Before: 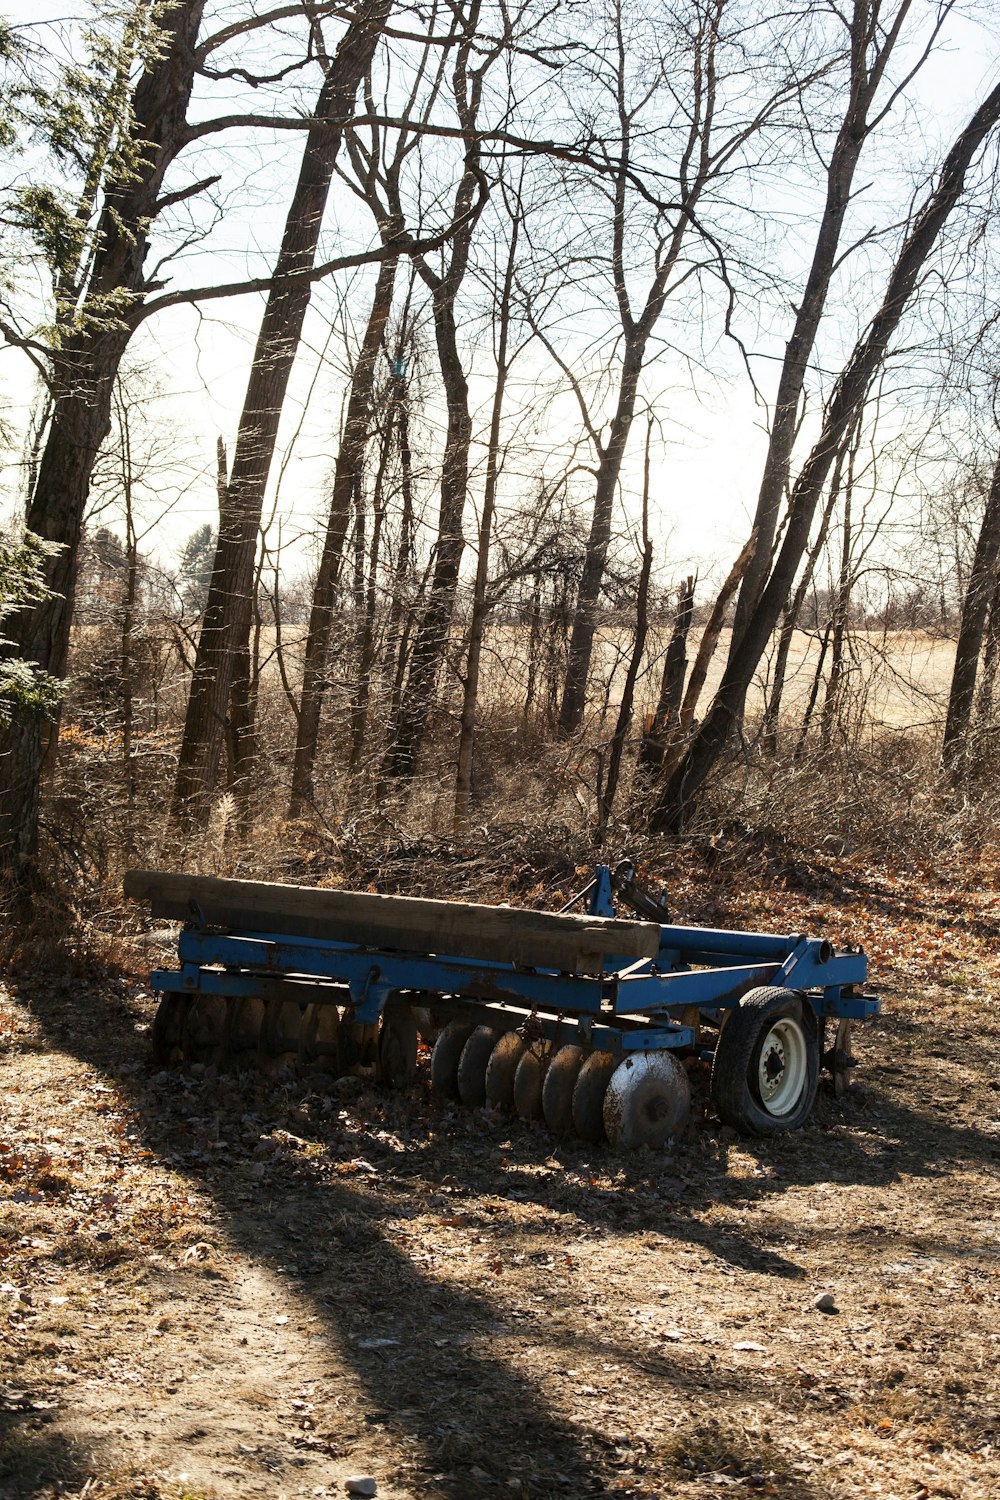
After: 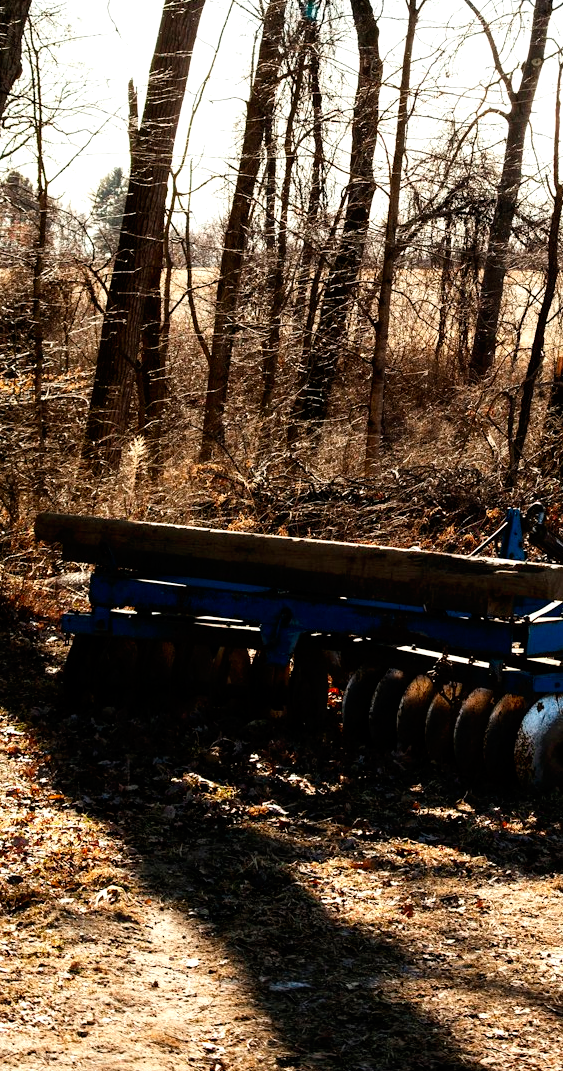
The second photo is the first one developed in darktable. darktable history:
levels: levels [0, 0.476, 0.951]
crop: left 8.966%, top 23.852%, right 34.699%, bottom 4.703%
tone curve: curves: ch0 [(0, 0) (0.003, 0) (0.011, 0.001) (0.025, 0.003) (0.044, 0.006) (0.069, 0.009) (0.1, 0.013) (0.136, 0.032) (0.177, 0.067) (0.224, 0.121) (0.277, 0.185) (0.335, 0.255) (0.399, 0.333) (0.468, 0.417) (0.543, 0.508) (0.623, 0.606) (0.709, 0.71) (0.801, 0.819) (0.898, 0.926) (1, 1)], preserve colors none
